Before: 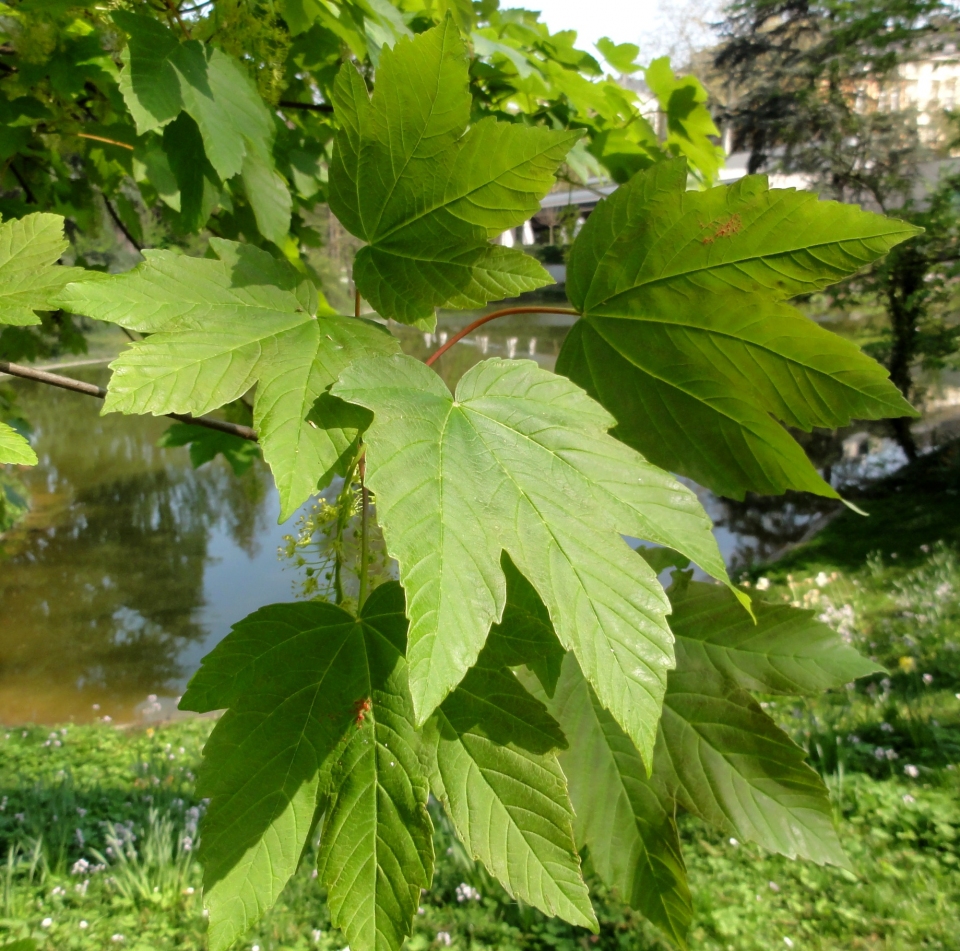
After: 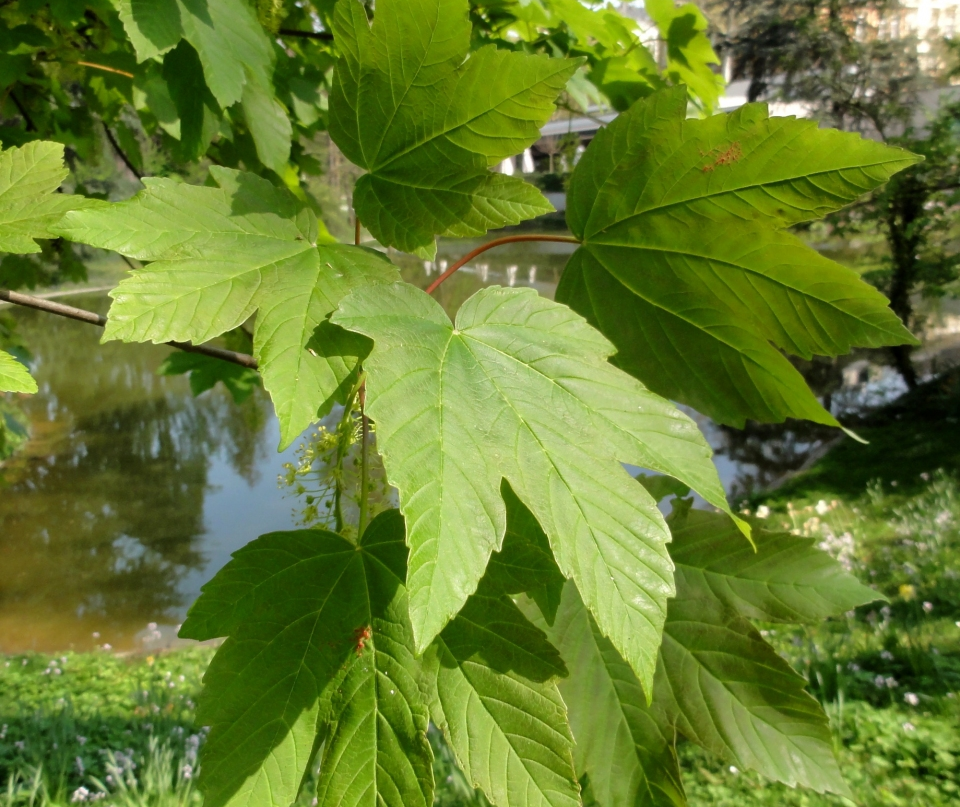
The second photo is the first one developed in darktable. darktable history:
crop: top 7.572%, bottom 7.488%
